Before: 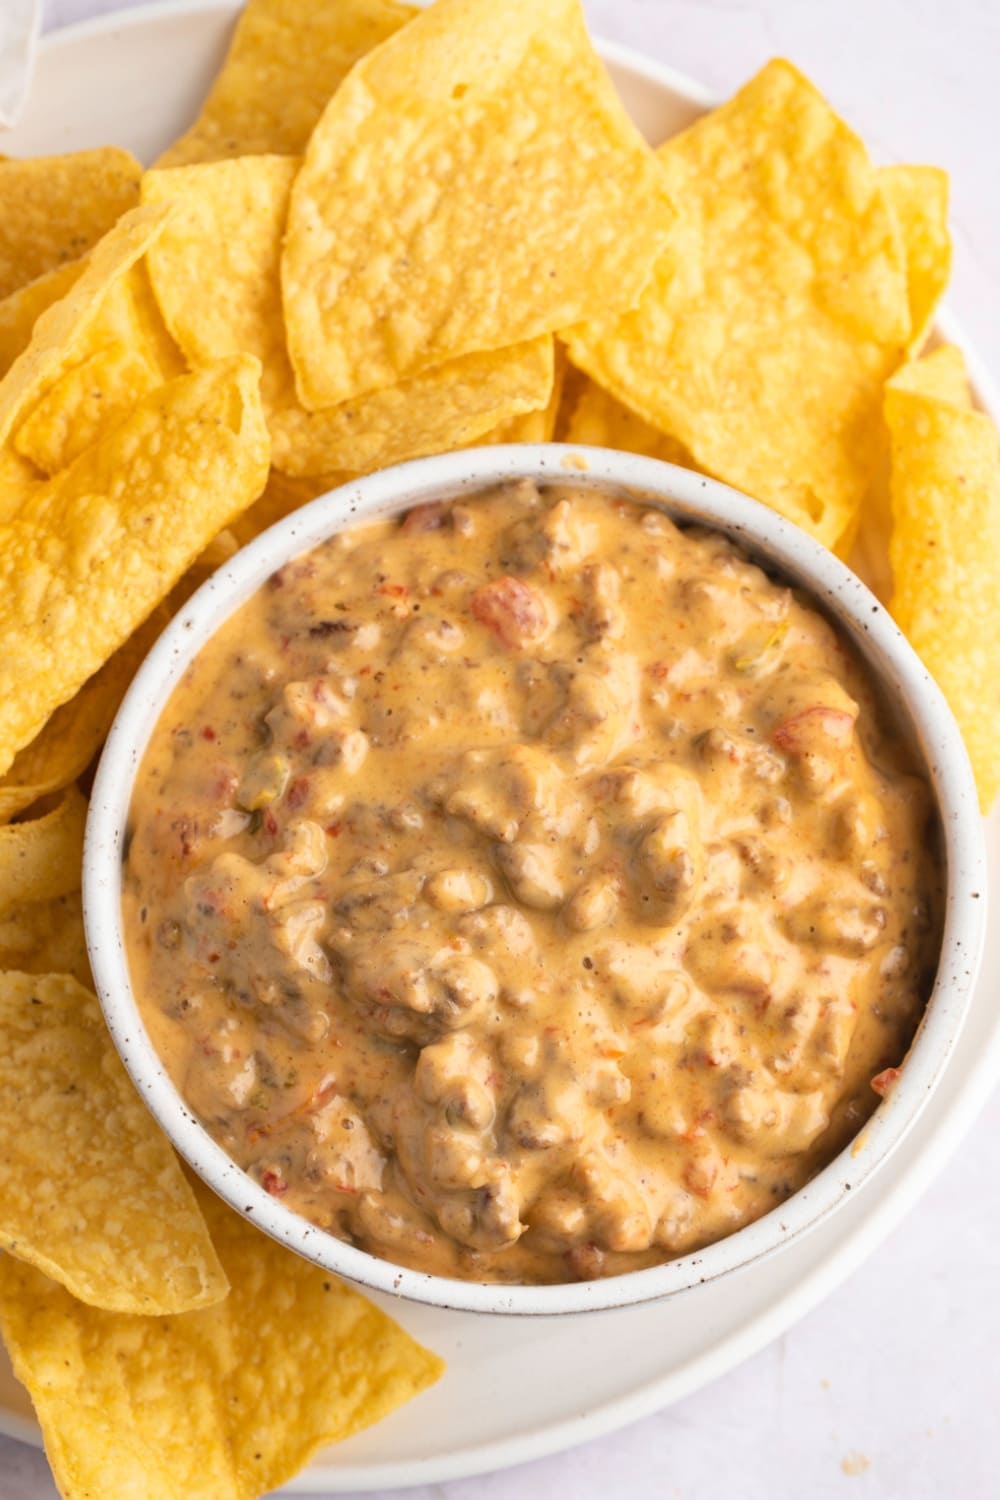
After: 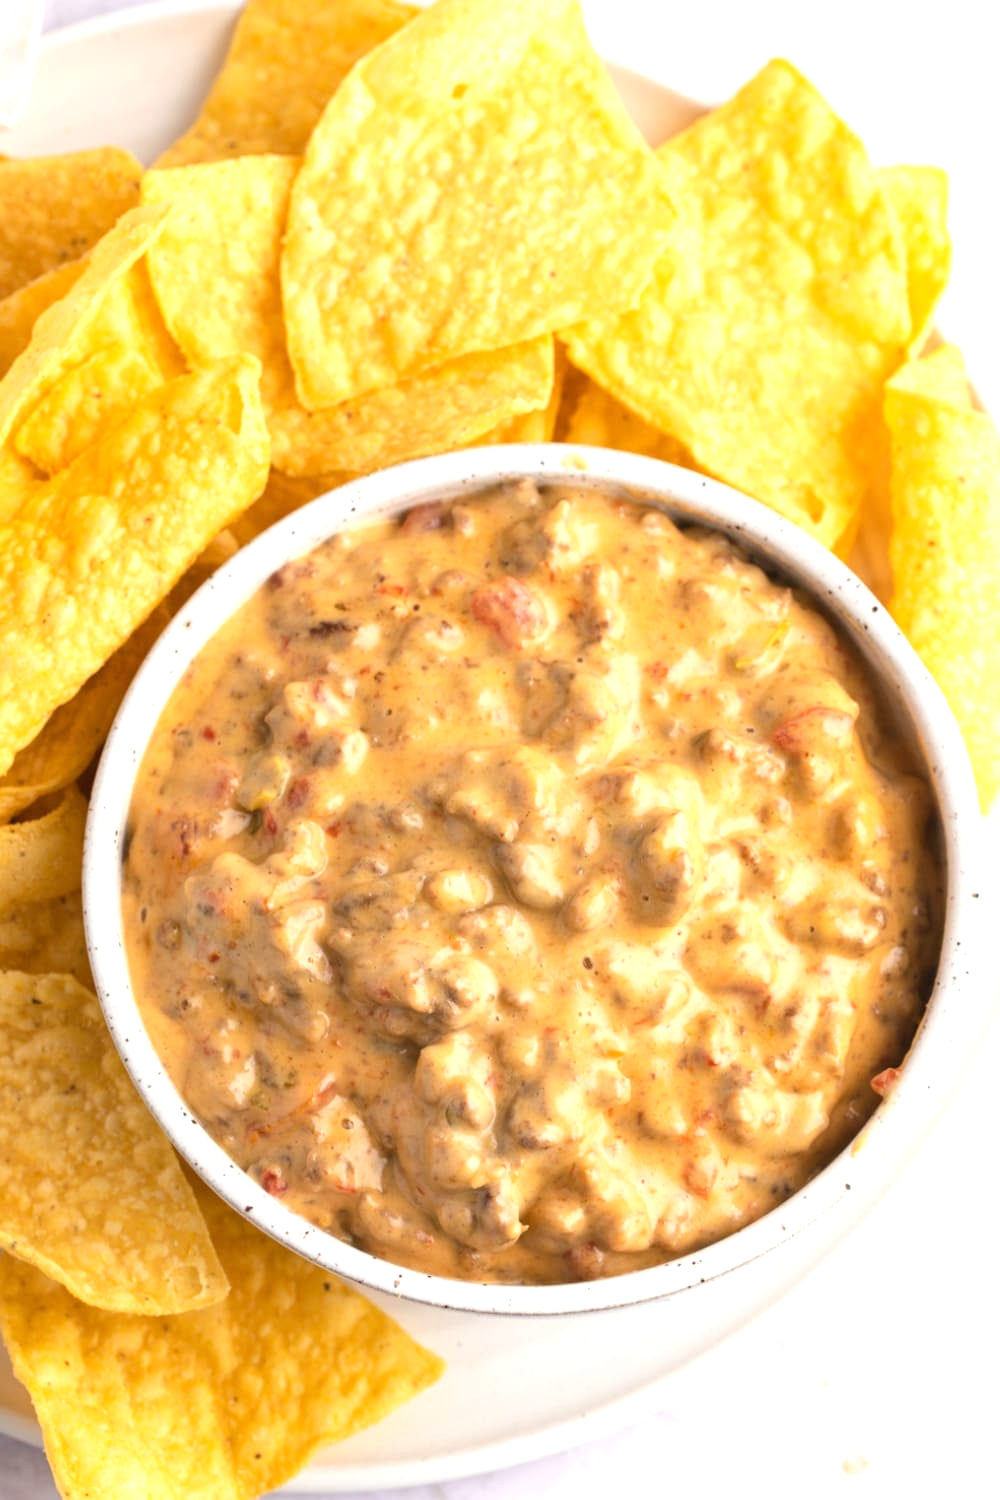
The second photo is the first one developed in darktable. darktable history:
exposure: exposure 0.513 EV, compensate highlight preservation false
